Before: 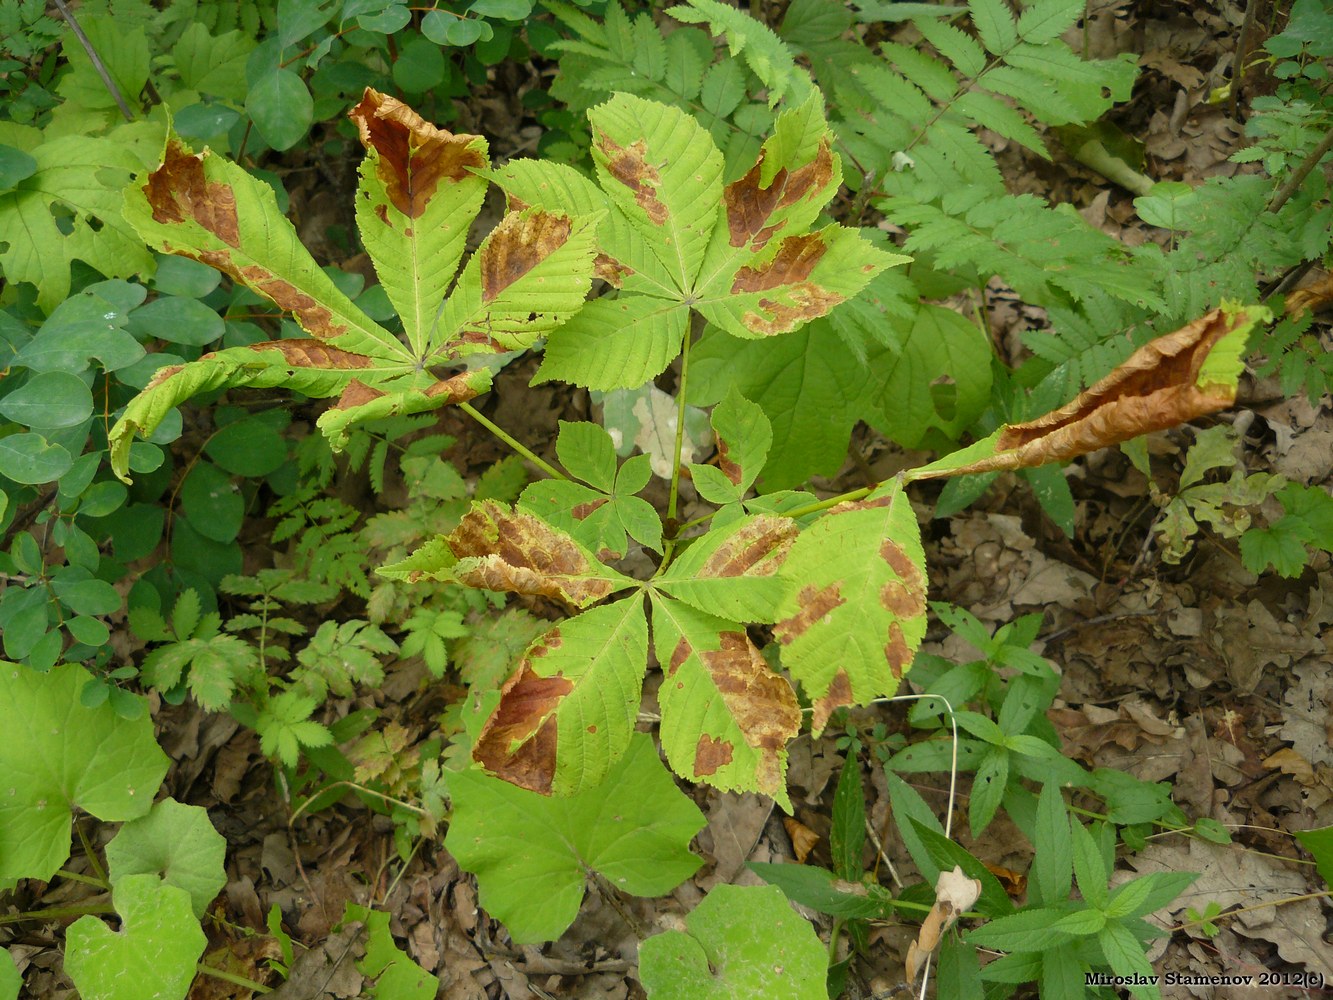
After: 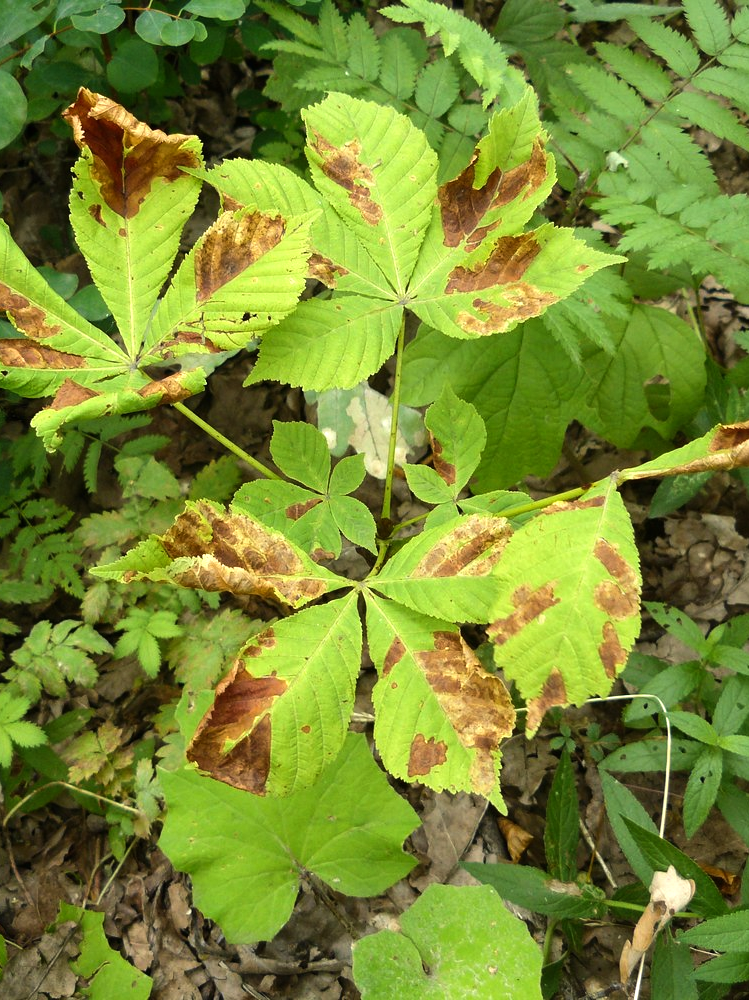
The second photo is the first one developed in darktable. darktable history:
tone equalizer: -8 EV -0.75 EV, -7 EV -0.7 EV, -6 EV -0.6 EV, -5 EV -0.4 EV, -3 EV 0.4 EV, -2 EV 0.6 EV, -1 EV 0.7 EV, +0 EV 0.75 EV, edges refinement/feathering 500, mask exposure compensation -1.57 EV, preserve details no
crop: left 21.496%, right 22.254%
